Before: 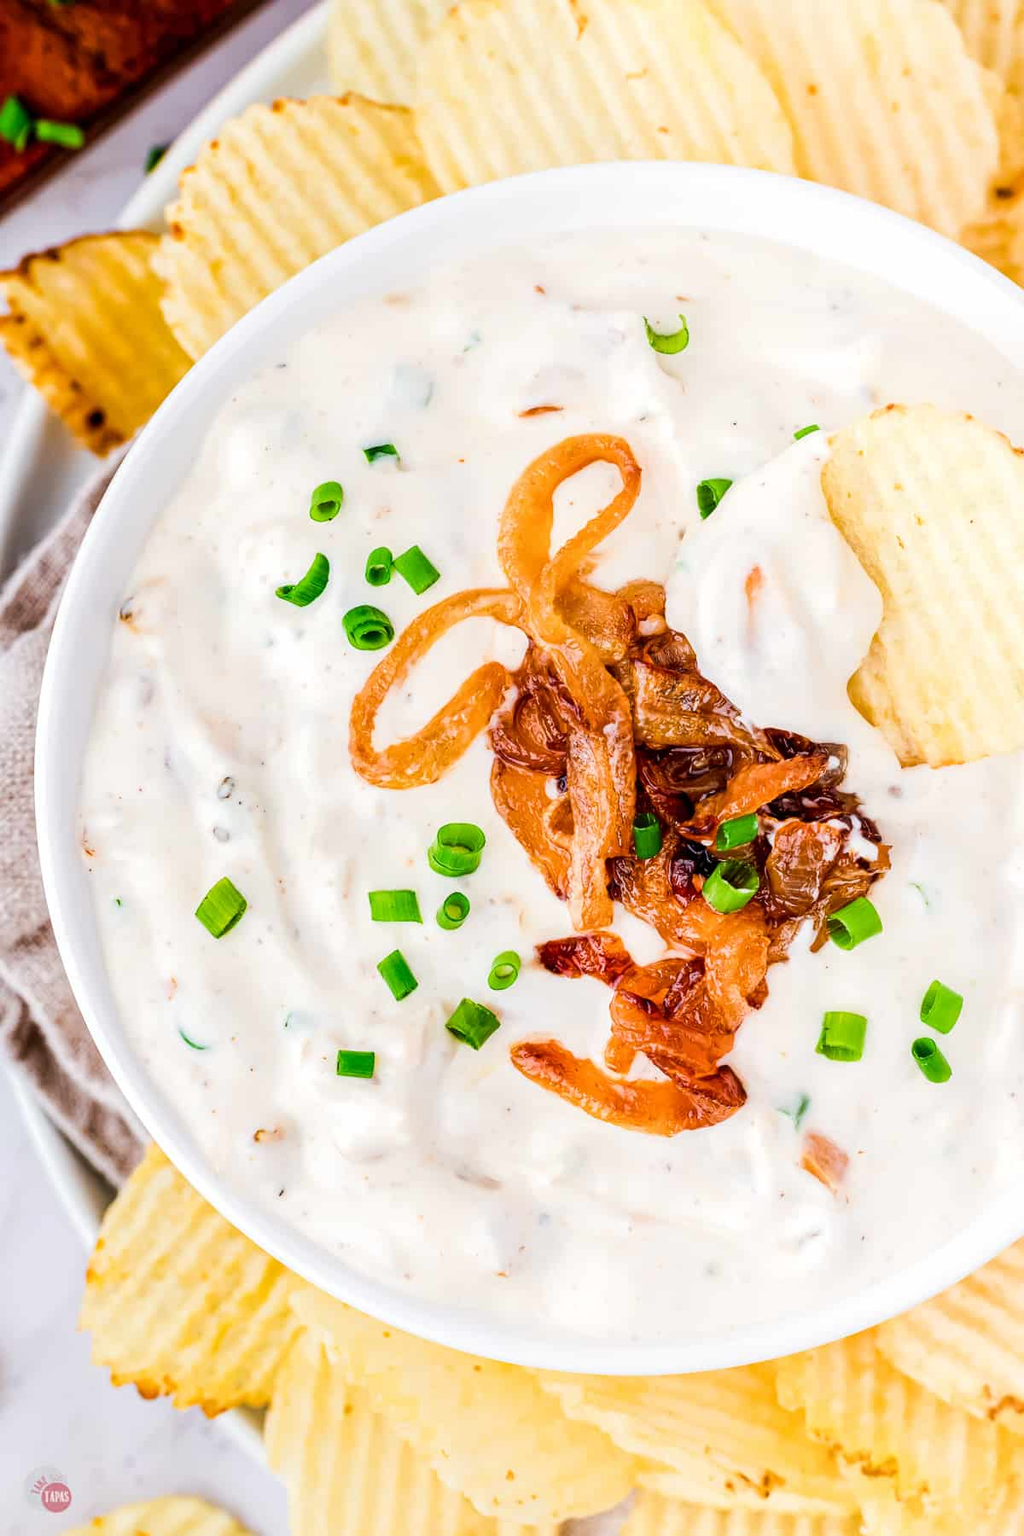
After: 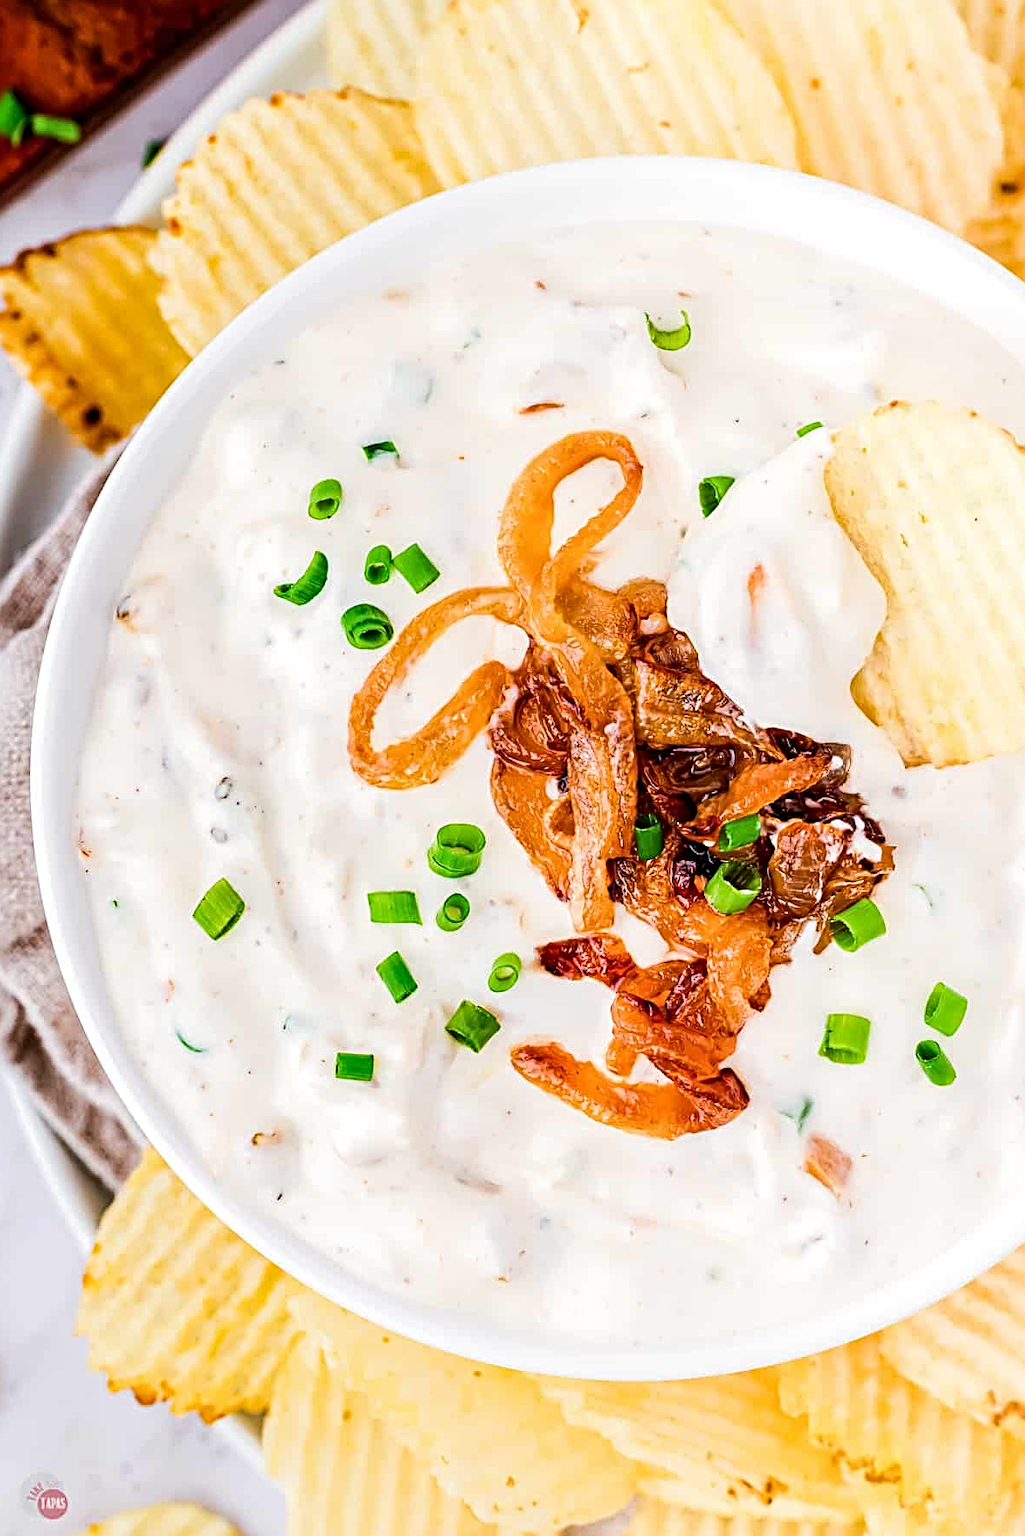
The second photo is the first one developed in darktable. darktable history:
crop: left 0.434%, top 0.485%, right 0.244%, bottom 0.386%
sharpen: radius 4
